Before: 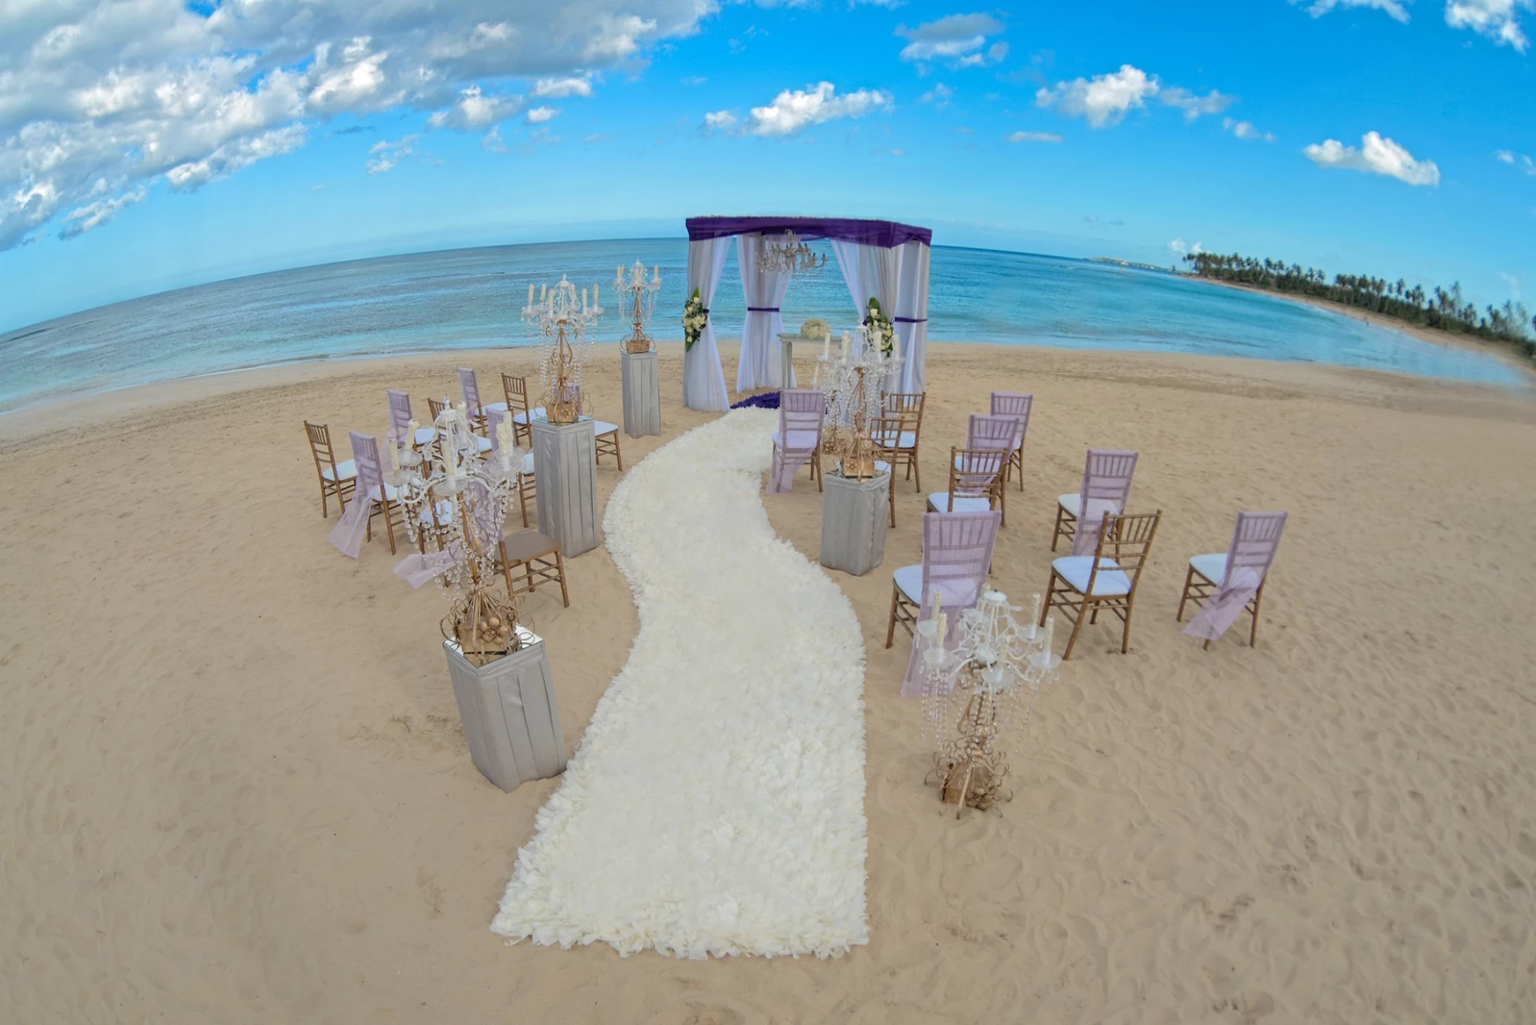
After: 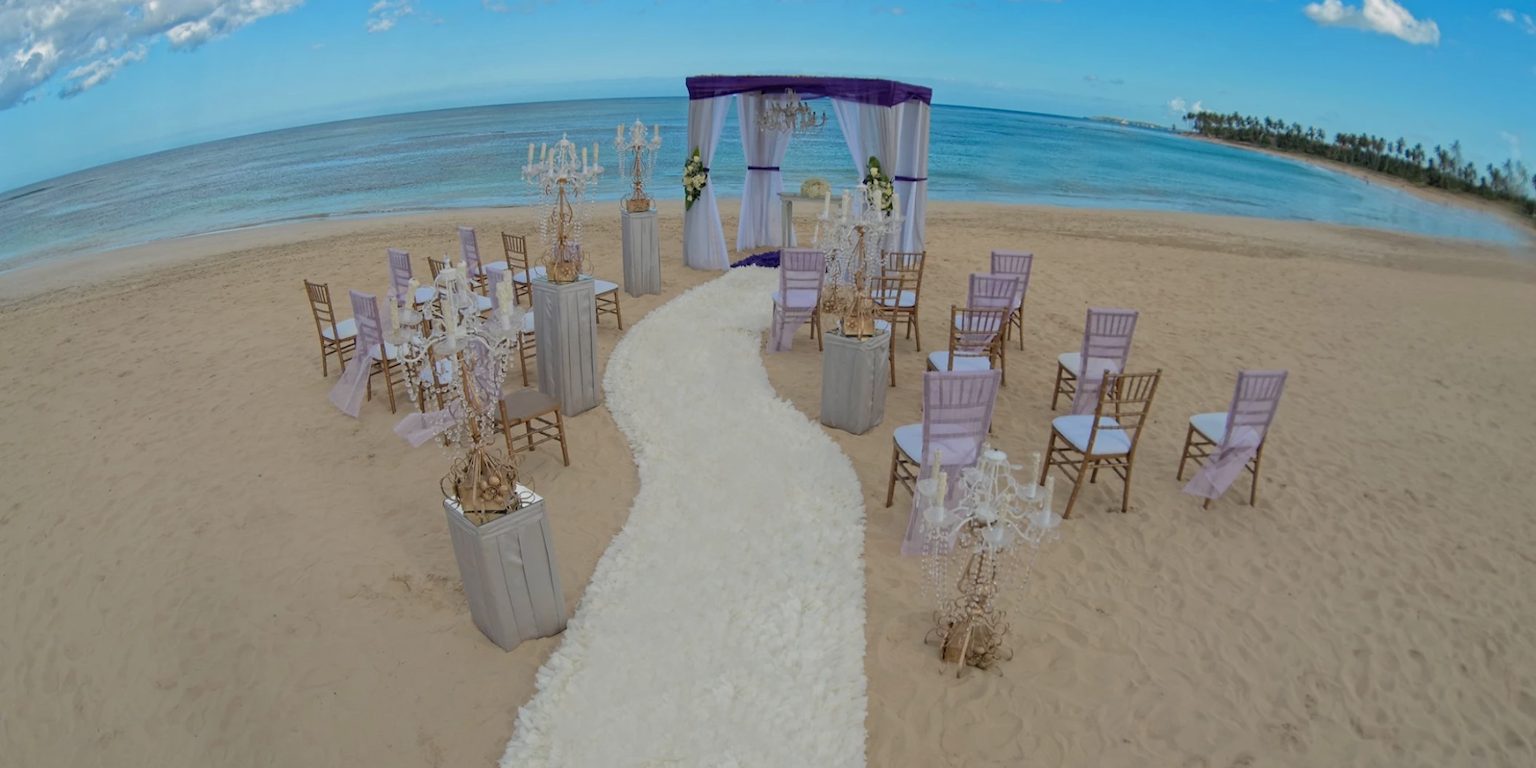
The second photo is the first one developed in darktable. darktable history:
crop: top 13.813%, bottom 11.206%
exposure: exposure -0.401 EV, compensate highlight preservation false
